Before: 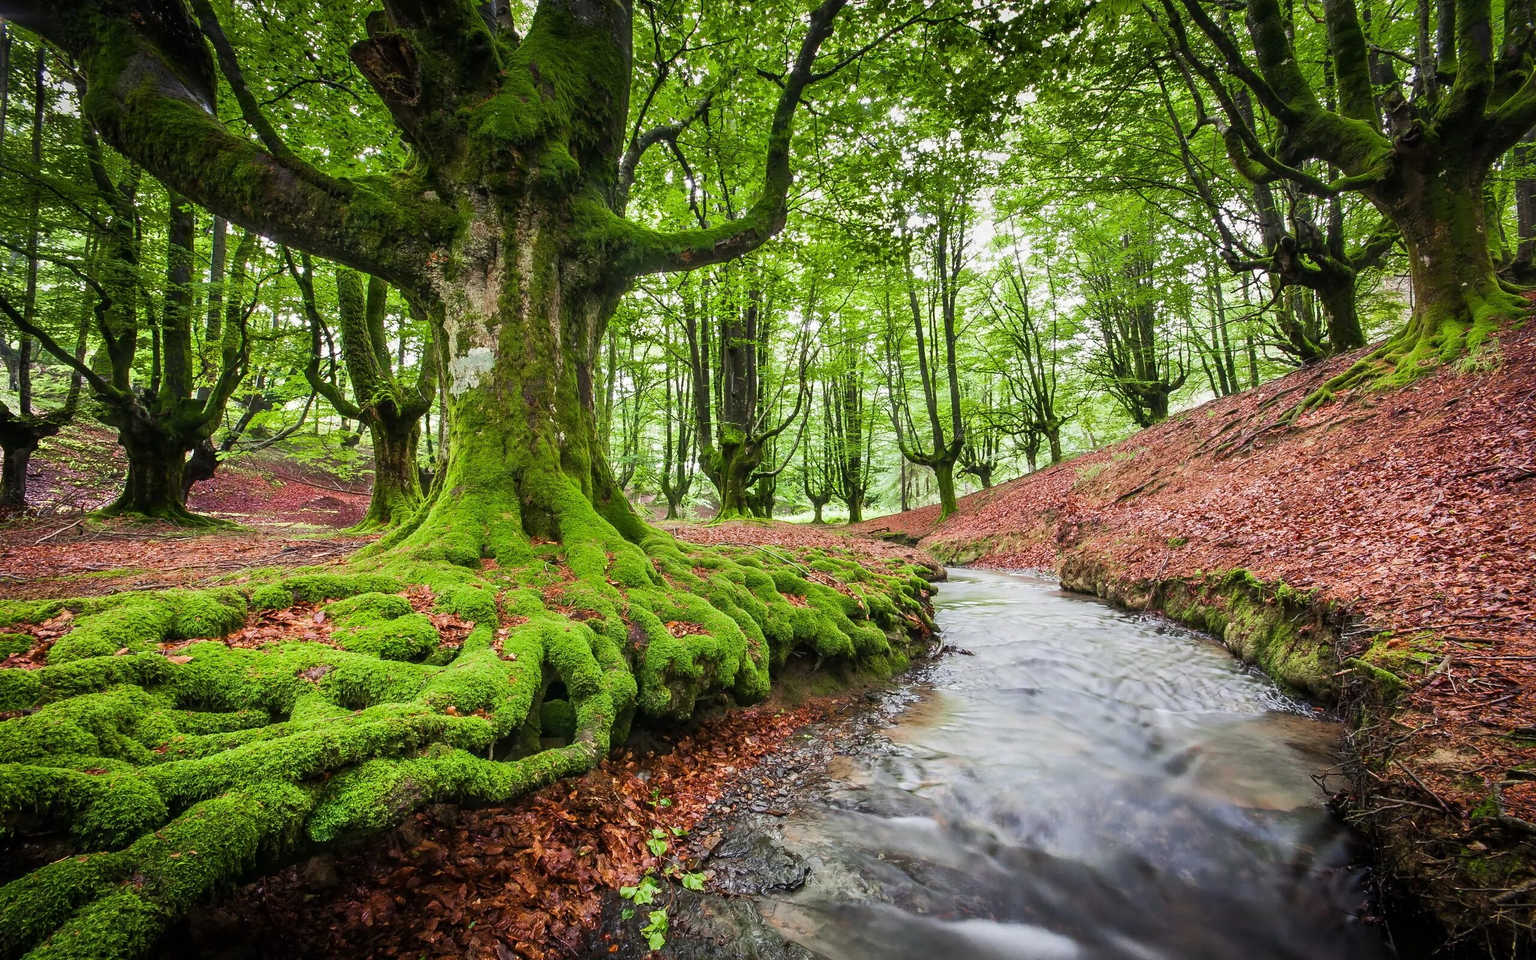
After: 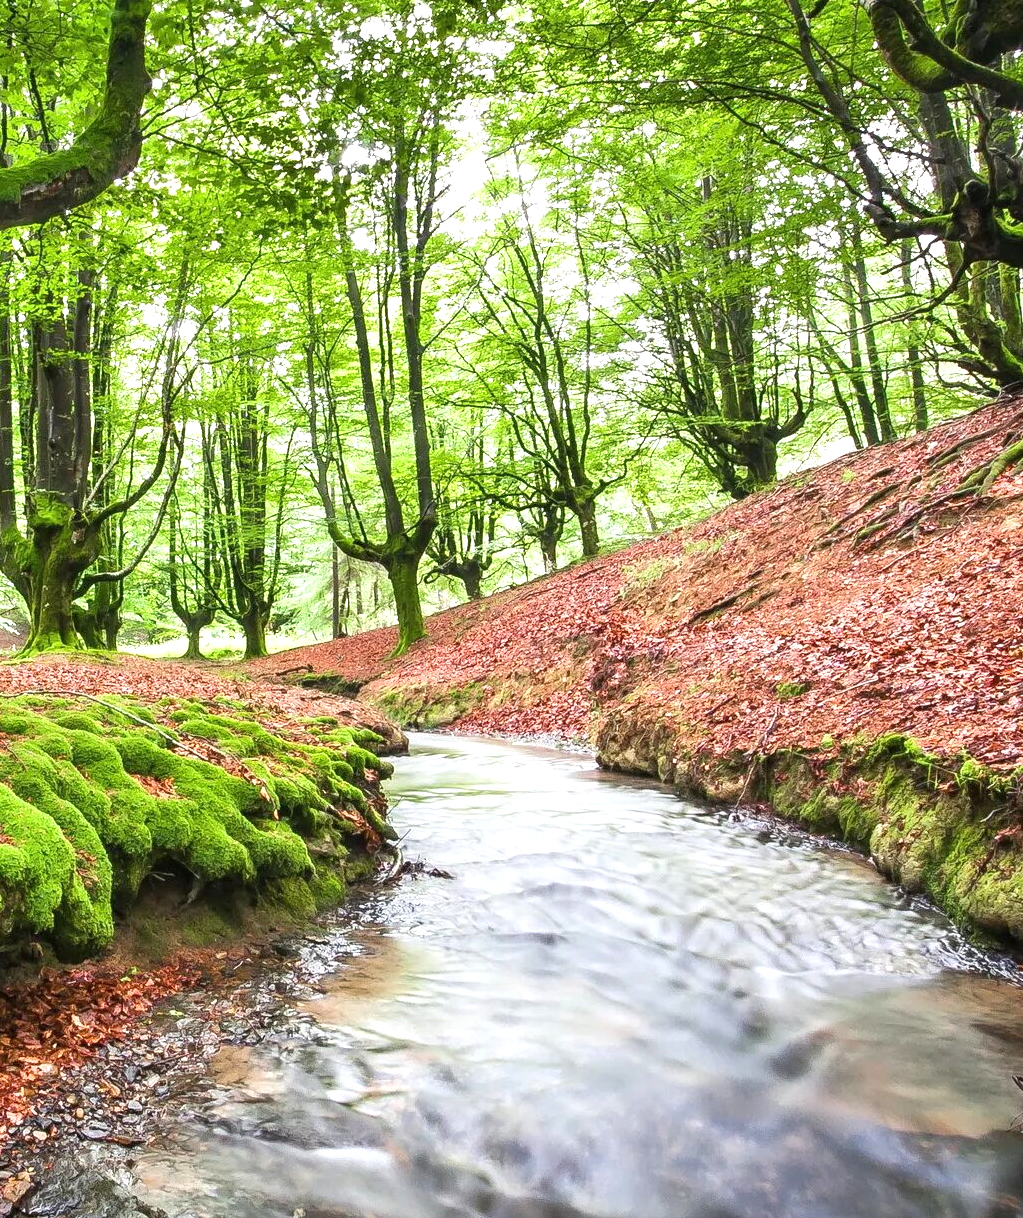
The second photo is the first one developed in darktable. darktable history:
exposure: black level correction 0, exposure 0.7 EV, compensate exposure bias true, compensate highlight preservation false
crop: left 45.721%, top 13.393%, right 14.118%, bottom 10.01%
